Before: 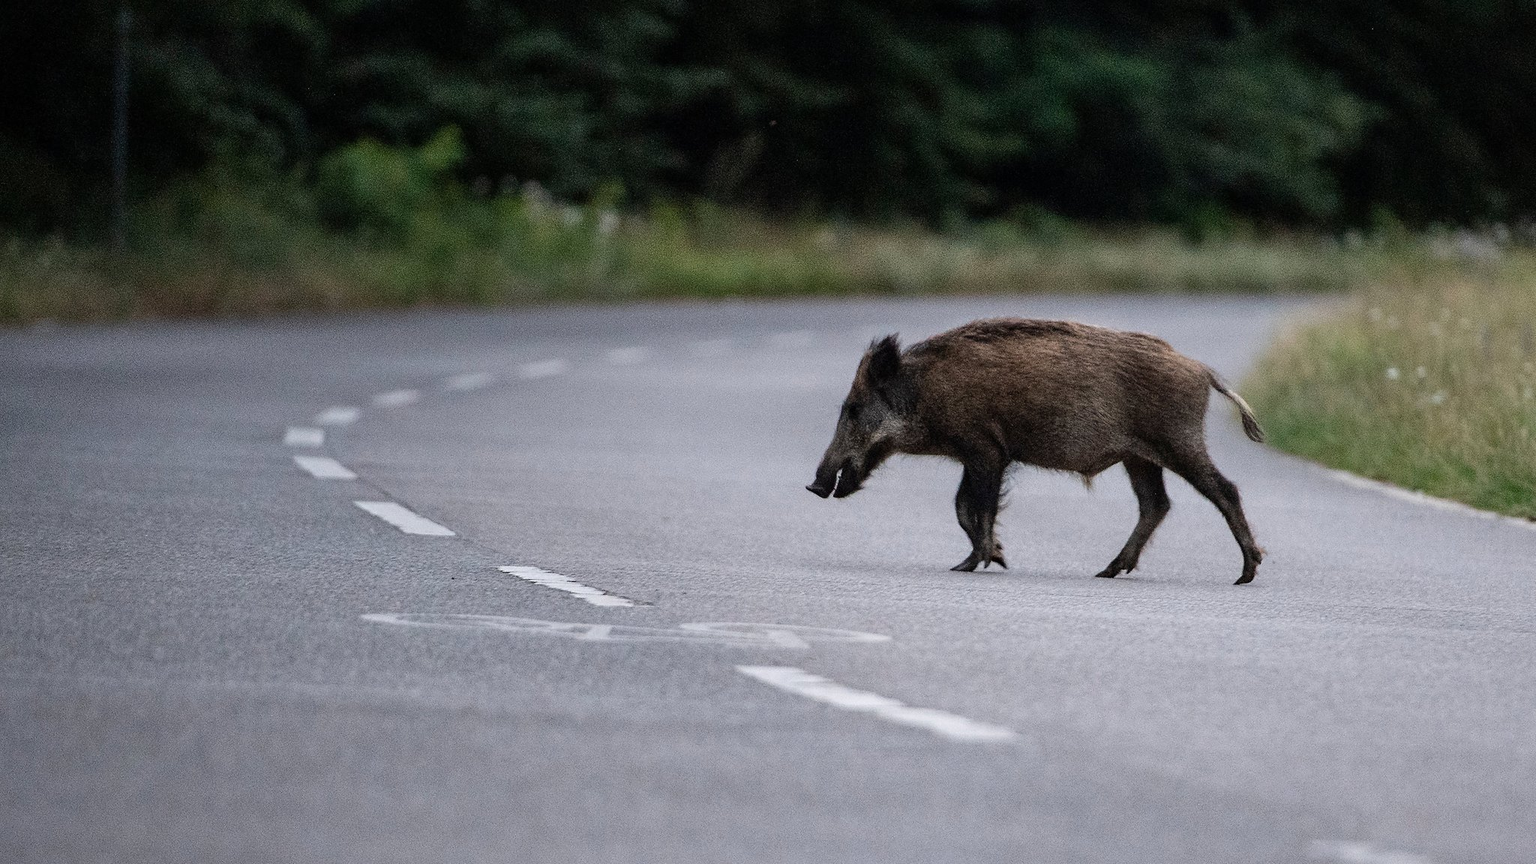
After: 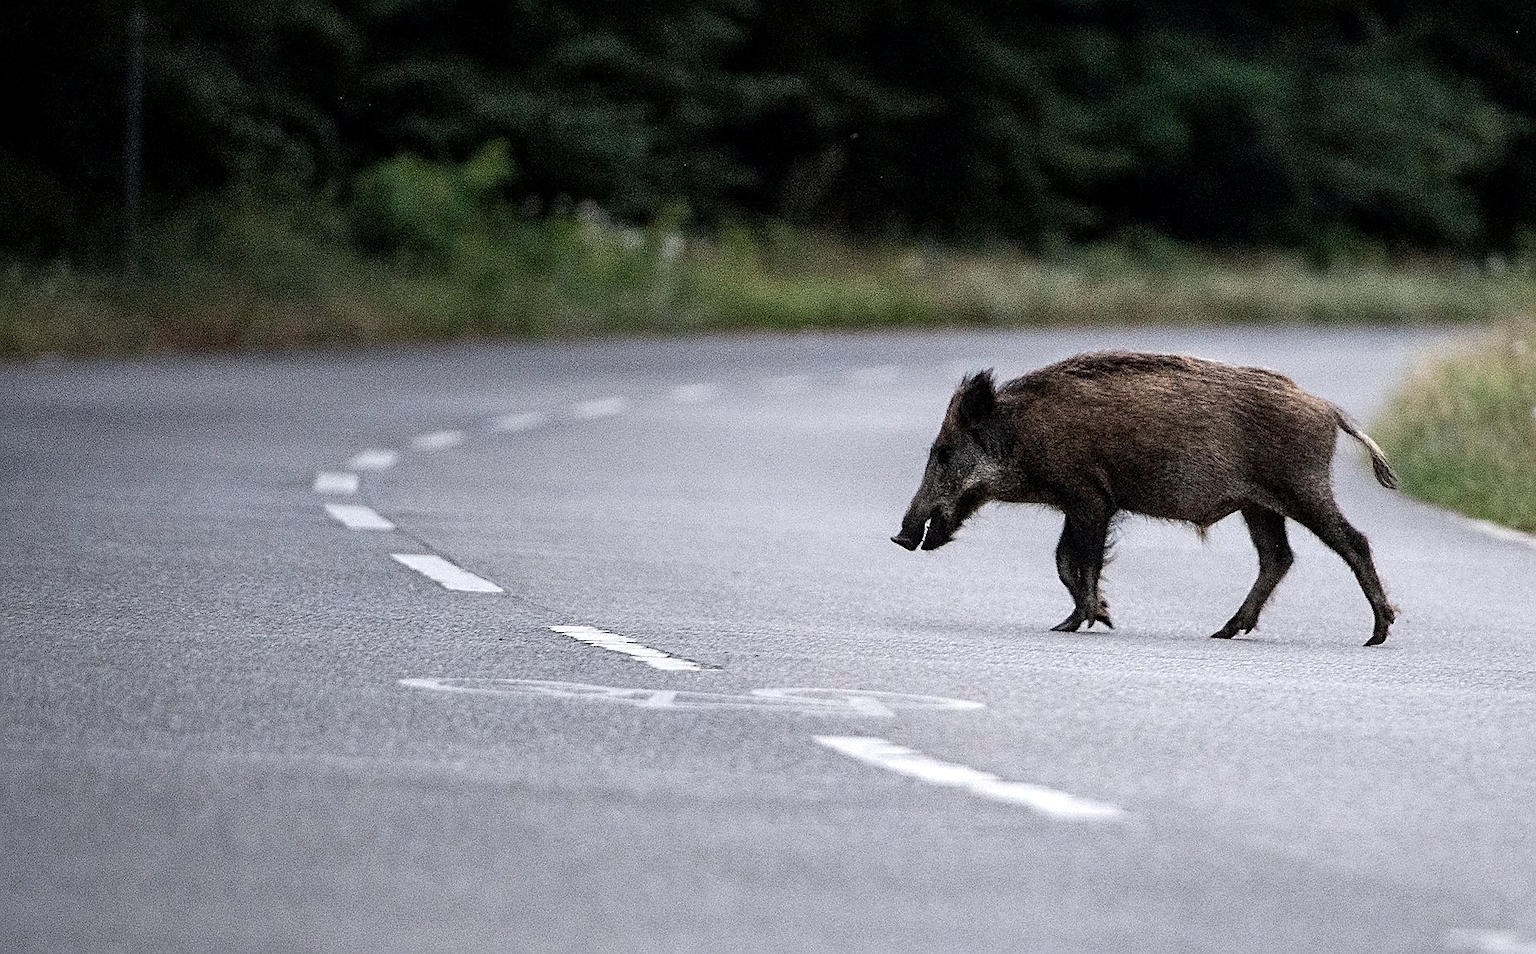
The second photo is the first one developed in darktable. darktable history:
tone equalizer: -8 EV -0.403 EV, -7 EV -0.383 EV, -6 EV -0.32 EV, -5 EV -0.214 EV, -3 EV 0.191 EV, -2 EV 0.334 EV, -1 EV 0.376 EV, +0 EV 0.391 EV, edges refinement/feathering 500, mask exposure compensation -1.57 EV, preserve details guided filter
crop: right 9.499%, bottom 0.048%
contrast brightness saturation: saturation -0.06
sharpen: on, module defaults
base curve: curves: ch0 [(0, 0) (0.472, 0.508) (1, 1)], preserve colors none
local contrast: highlights 104%, shadows 99%, detail 120%, midtone range 0.2
